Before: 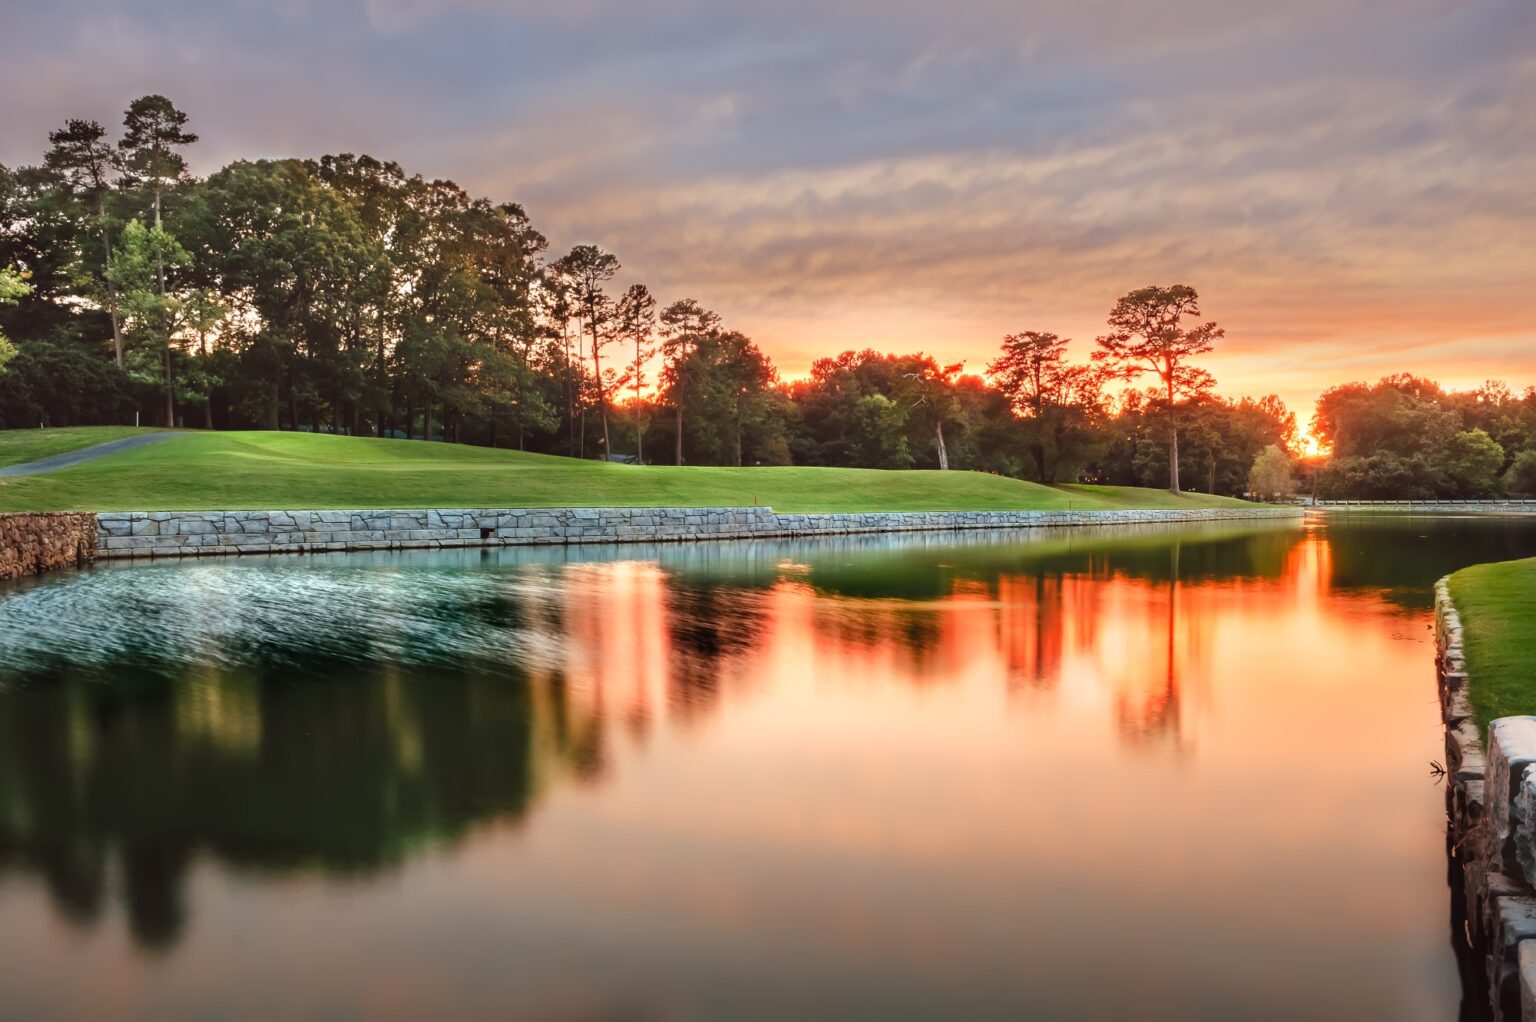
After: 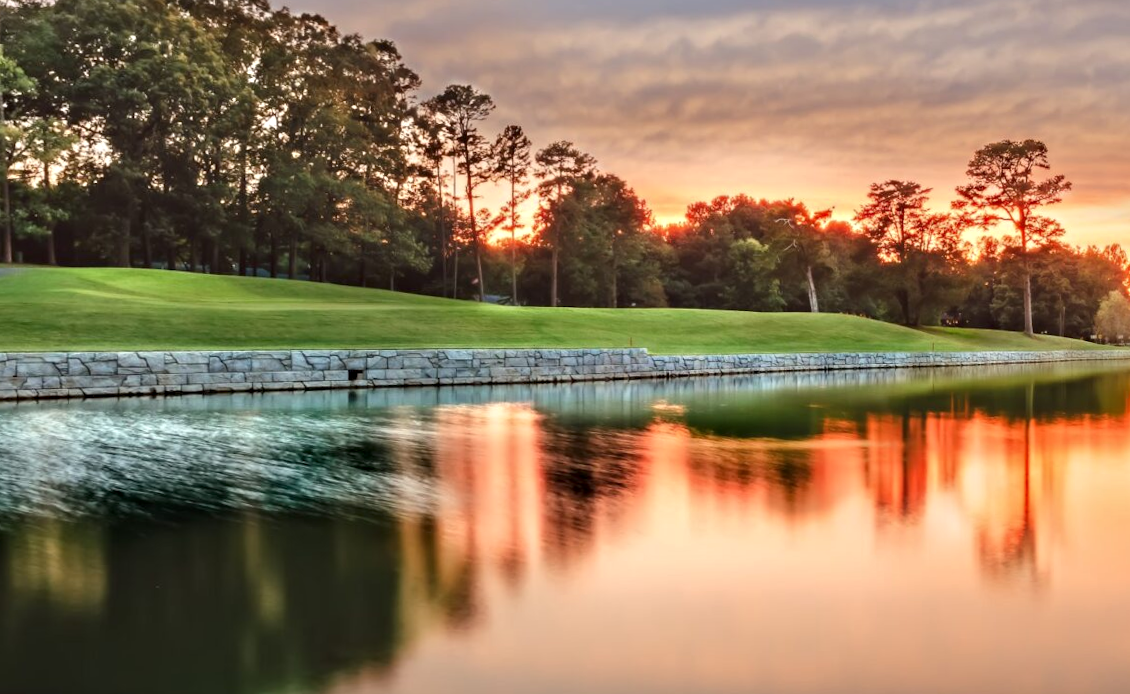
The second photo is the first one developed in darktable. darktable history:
rotate and perspective: rotation -0.013°, lens shift (vertical) -0.027, lens shift (horizontal) 0.178, crop left 0.016, crop right 0.989, crop top 0.082, crop bottom 0.918
color zones: curves: ch0 [(0, 0.5) (0.143, 0.5) (0.286, 0.5) (0.429, 0.5) (0.571, 0.5) (0.714, 0.476) (0.857, 0.5) (1, 0.5)]; ch2 [(0, 0.5) (0.143, 0.5) (0.286, 0.5) (0.429, 0.5) (0.571, 0.5) (0.714, 0.487) (0.857, 0.5) (1, 0.5)]
contrast equalizer: y [[0.5, 0.5, 0.544, 0.569, 0.5, 0.5], [0.5 ×6], [0.5 ×6], [0 ×6], [0 ×6]]
crop and rotate: left 11.831%, top 11.346%, right 13.429%, bottom 13.899%
